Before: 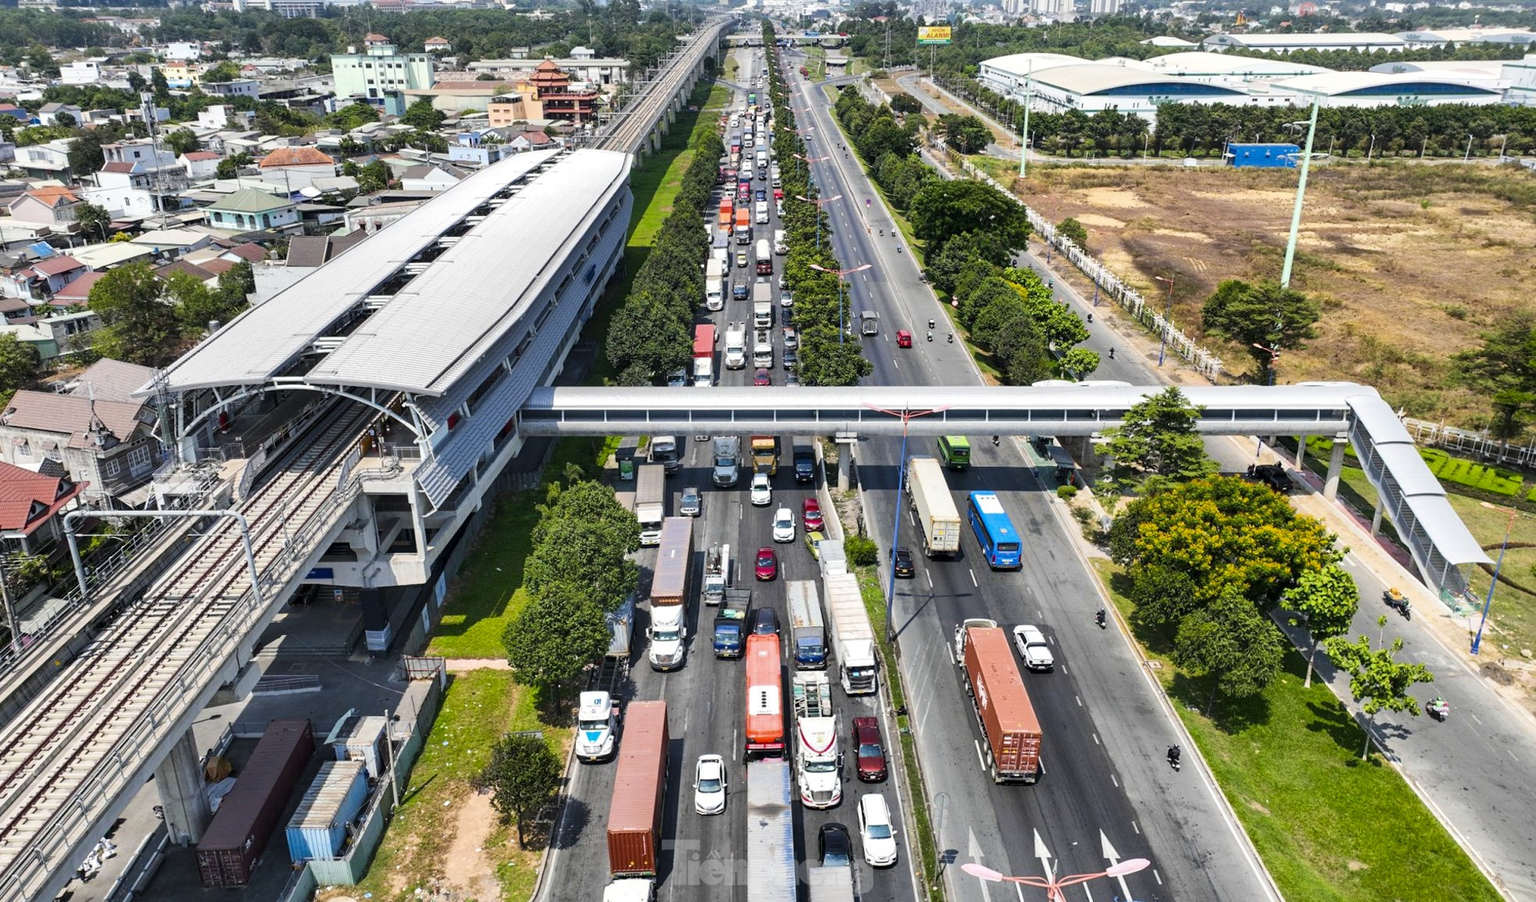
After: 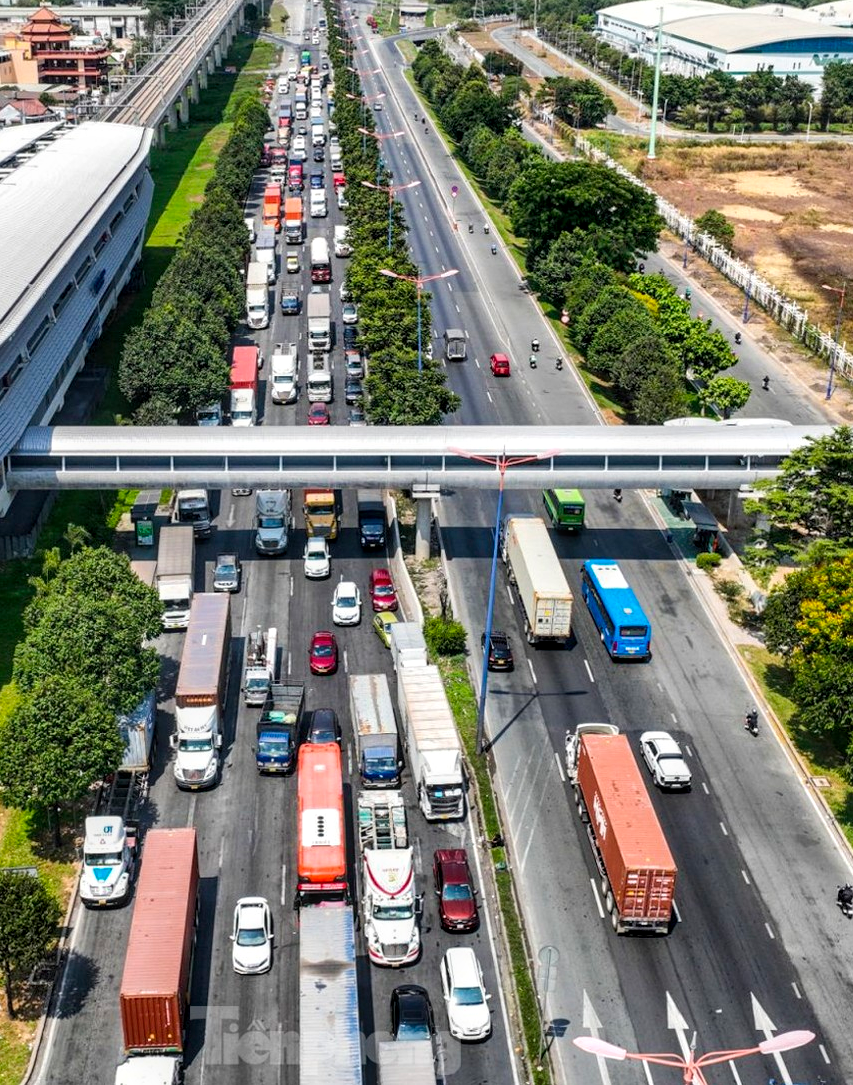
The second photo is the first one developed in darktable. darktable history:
local contrast: on, module defaults
crop: left 33.452%, top 6.025%, right 23.155%
